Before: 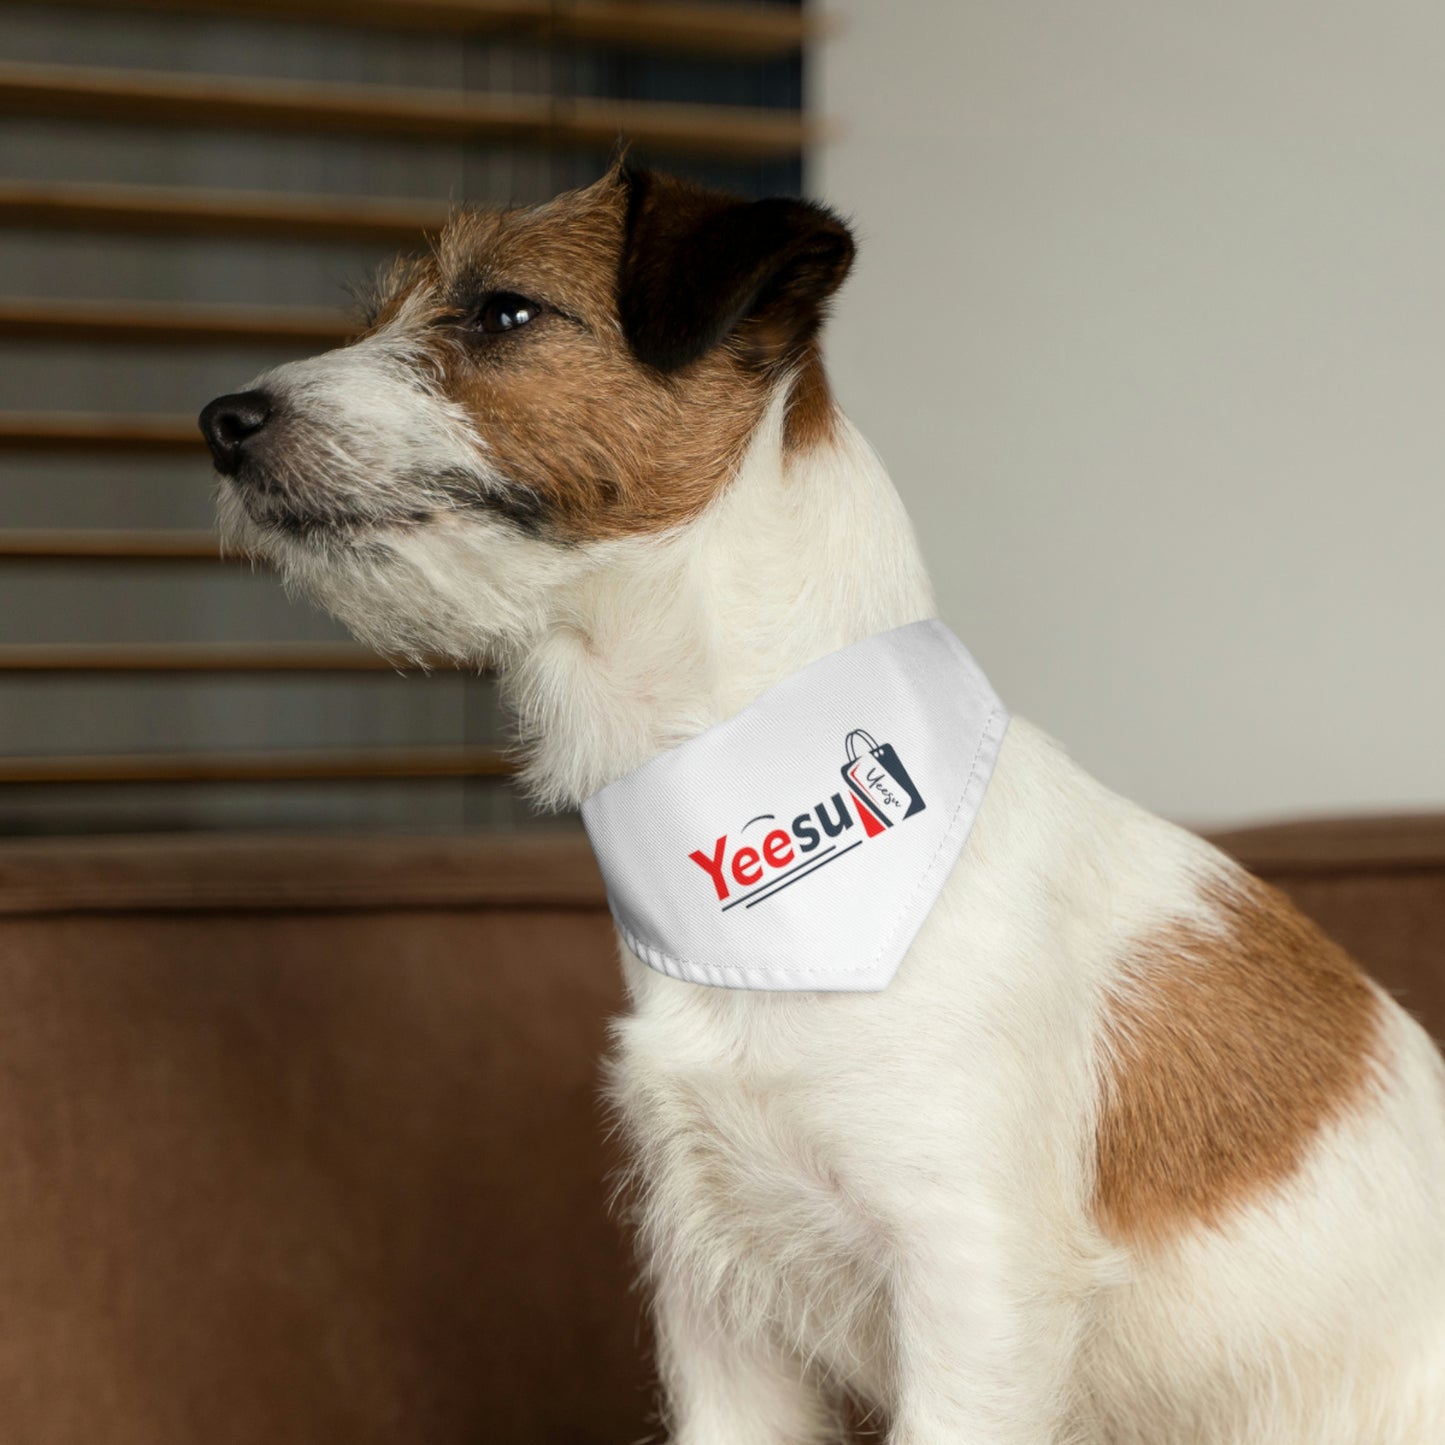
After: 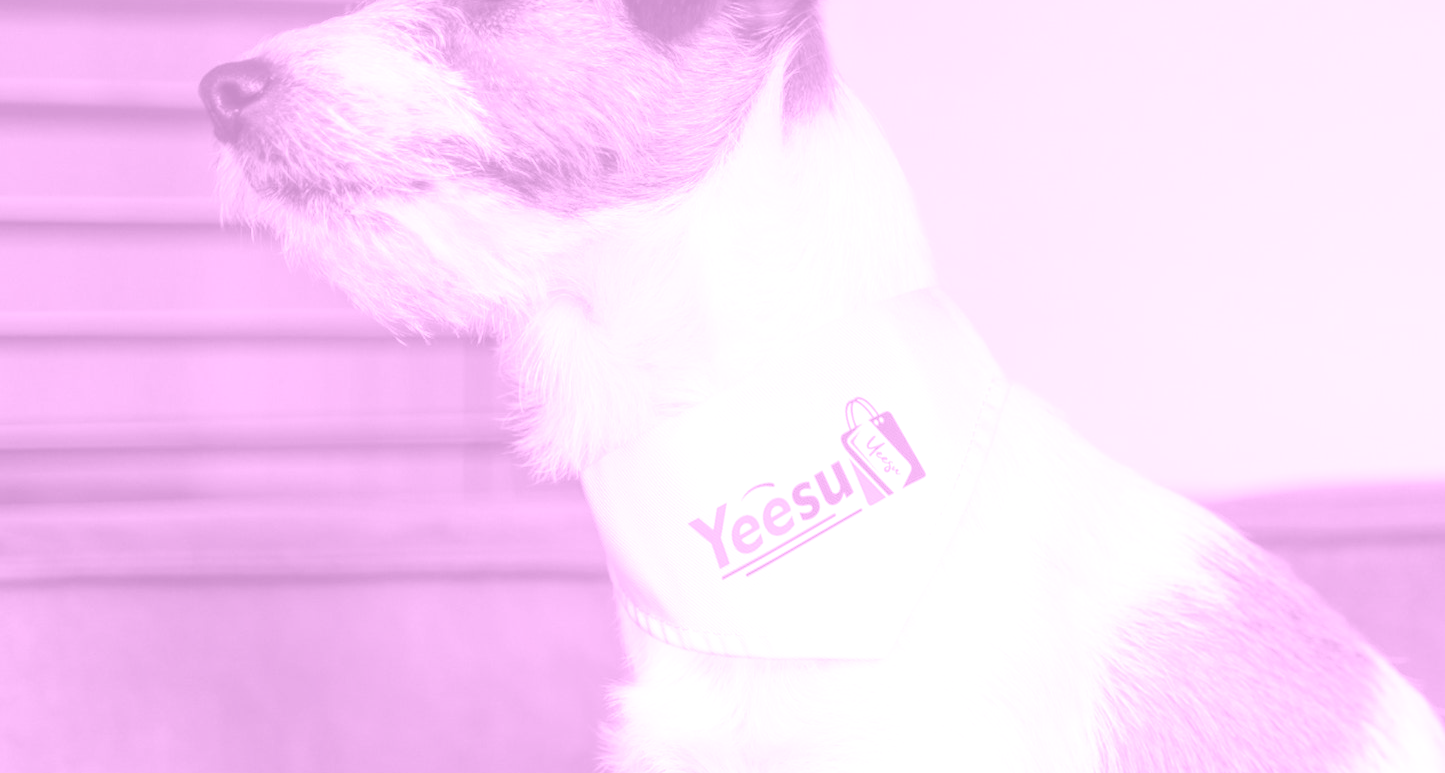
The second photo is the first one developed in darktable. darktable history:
exposure: black level correction 0, exposure 1.388 EV, compensate exposure bias true, compensate highlight preservation false
color calibration: illuminant as shot in camera, x 0.377, y 0.392, temperature 4169.3 K, saturation algorithm version 1 (2020)
local contrast: highlights 40%, shadows 60%, detail 136%, midtone range 0.514
crop and rotate: top 23.043%, bottom 23.437%
colorize: hue 331.2°, saturation 69%, source mix 30.28%, lightness 69.02%, version 1
